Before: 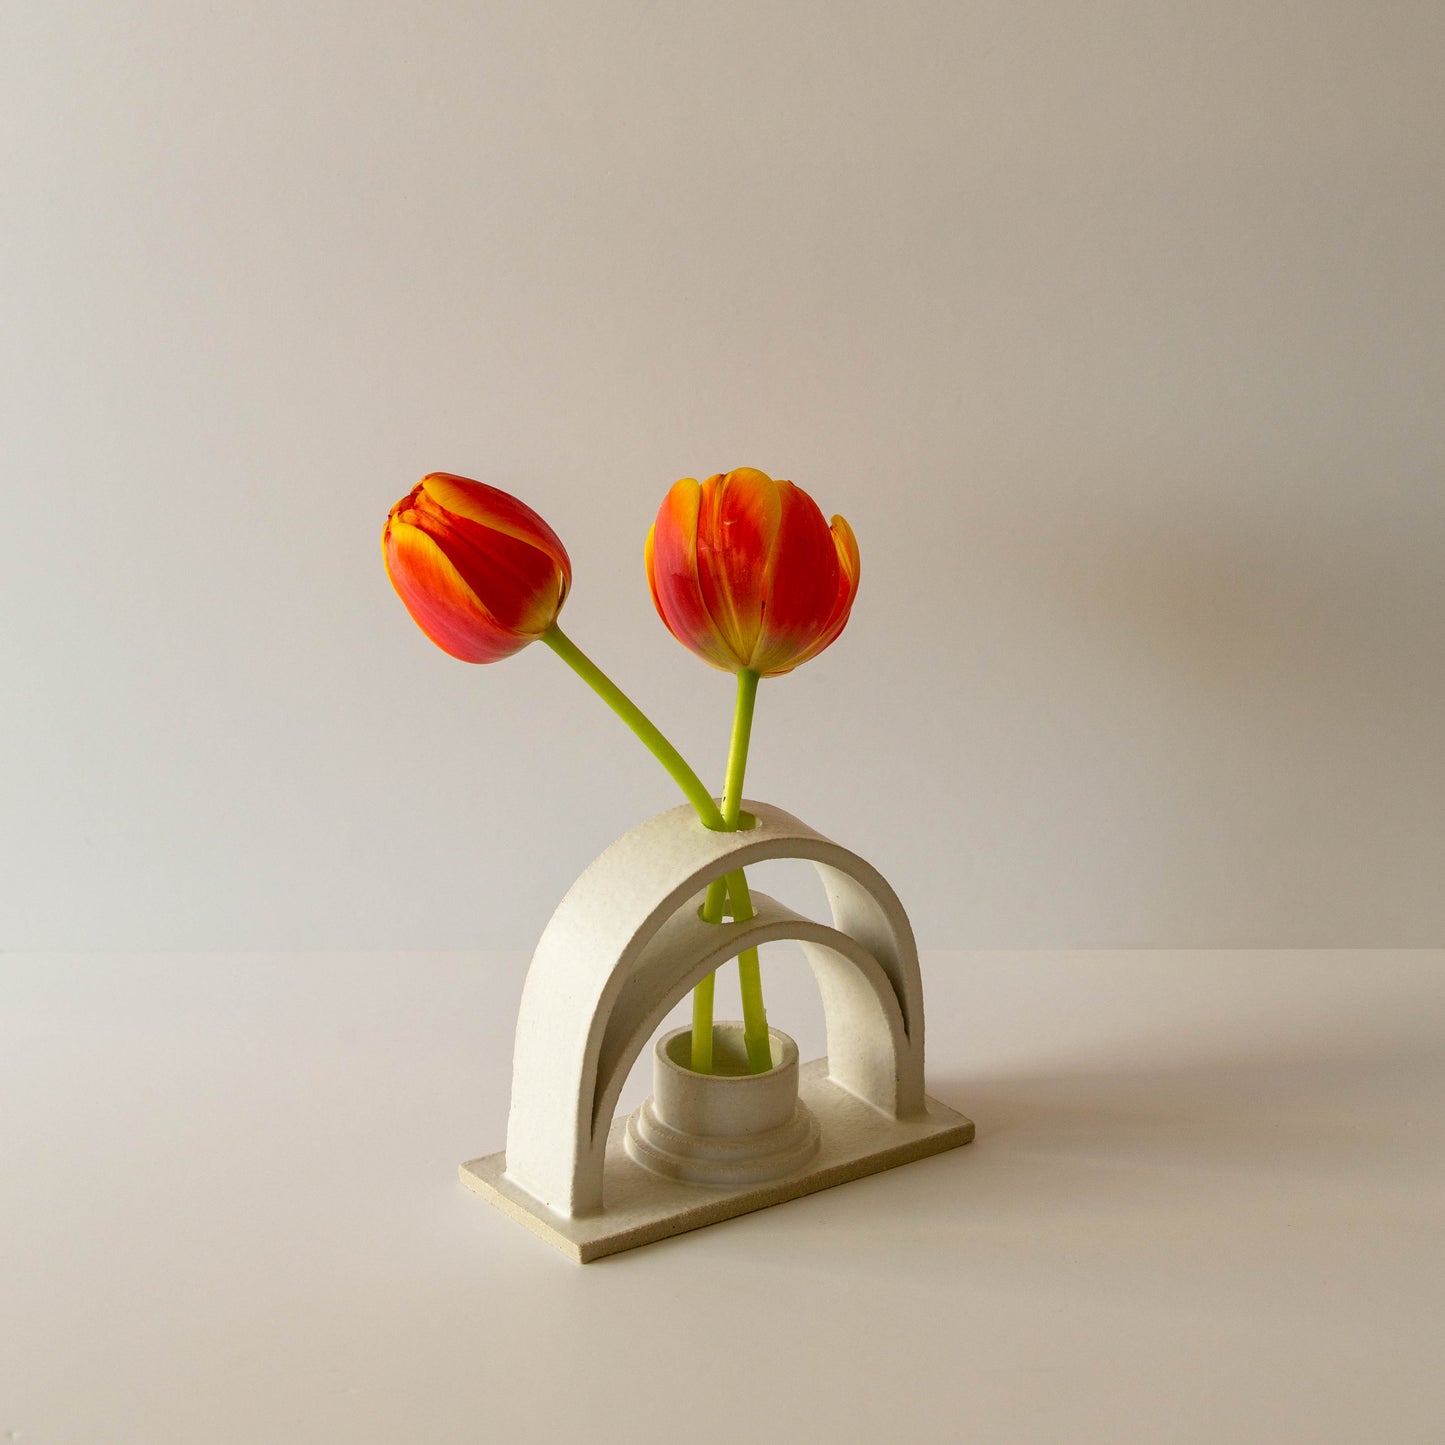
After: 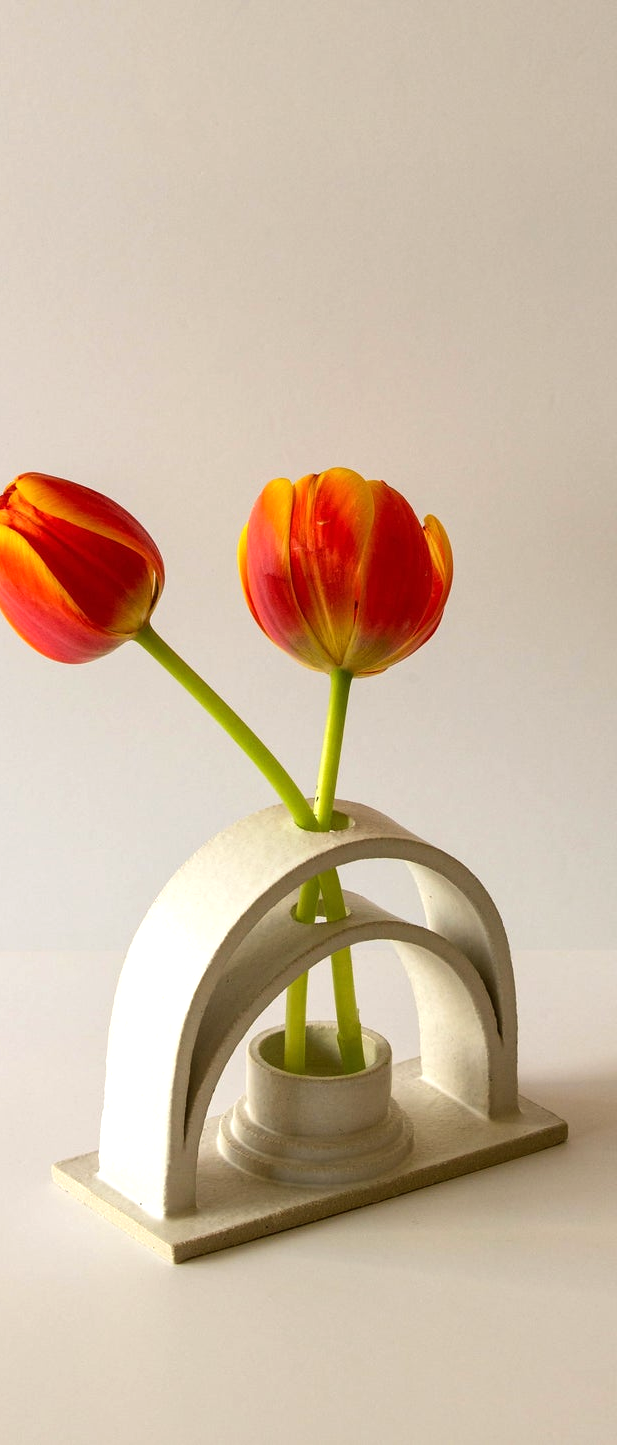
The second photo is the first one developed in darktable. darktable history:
tone equalizer: -8 EV -0.441 EV, -7 EV -0.4 EV, -6 EV -0.301 EV, -5 EV -0.191 EV, -3 EV 0.248 EV, -2 EV 0.338 EV, -1 EV 0.412 EV, +0 EV 0.422 EV, edges refinement/feathering 500, mask exposure compensation -1.57 EV, preserve details no
crop: left 28.209%, right 29.065%
